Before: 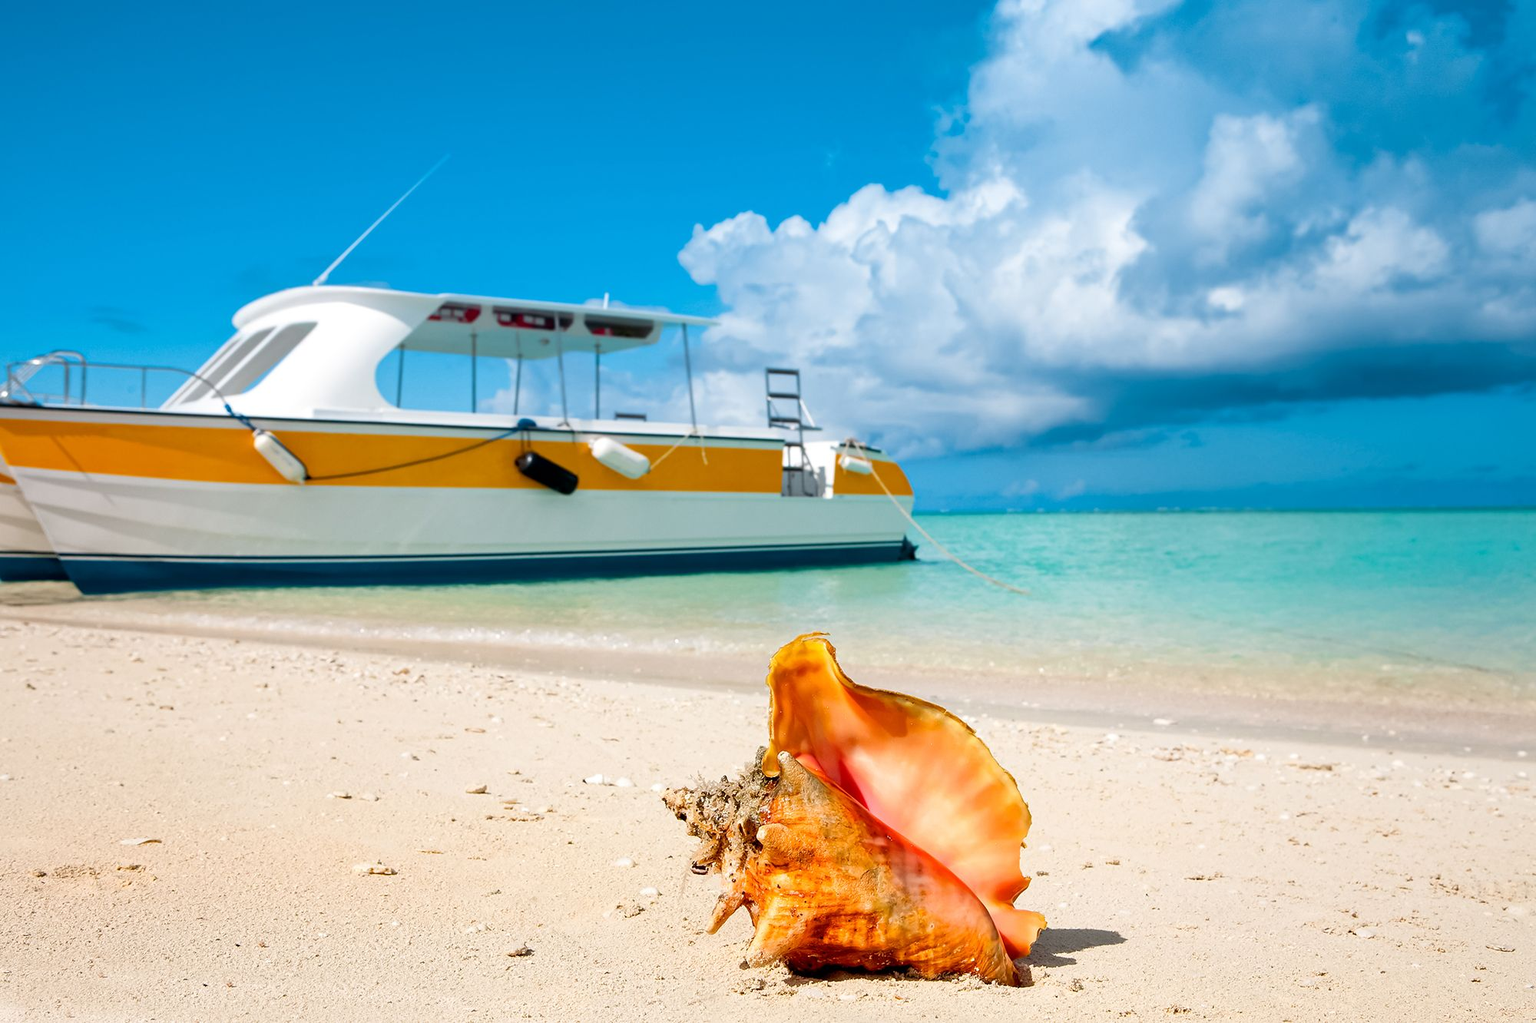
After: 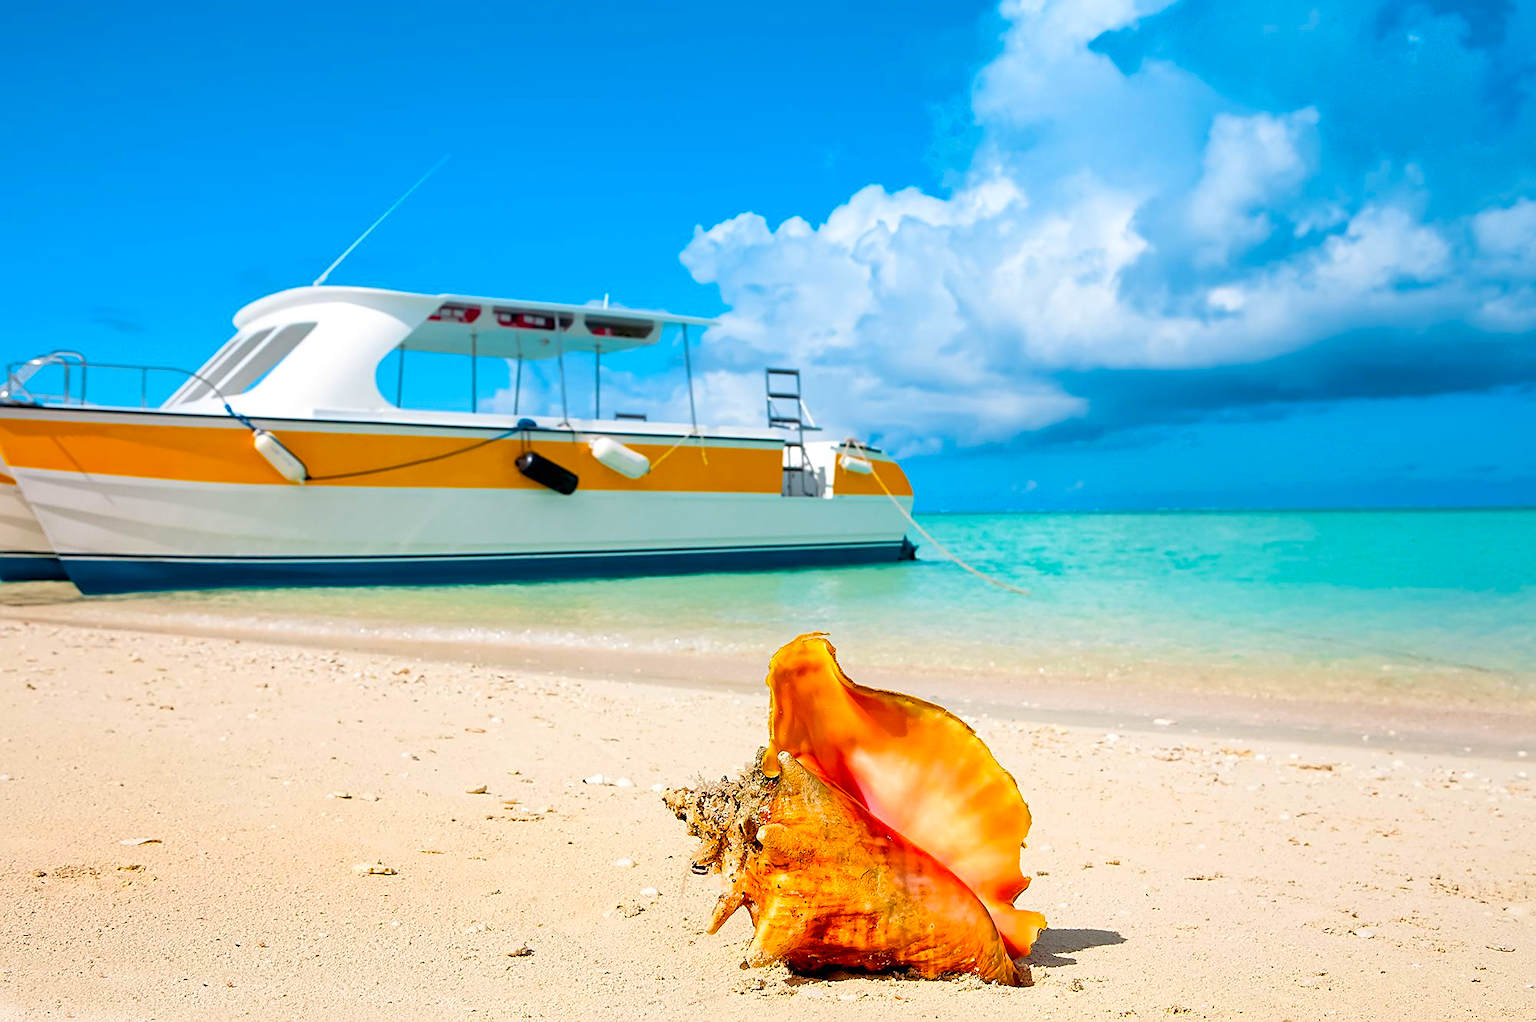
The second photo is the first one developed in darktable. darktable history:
color balance rgb: perceptual saturation grading › global saturation 25.648%, global vibrance 9.606%
contrast brightness saturation: contrast 0.033, brightness 0.059, saturation 0.135
sharpen: on, module defaults
